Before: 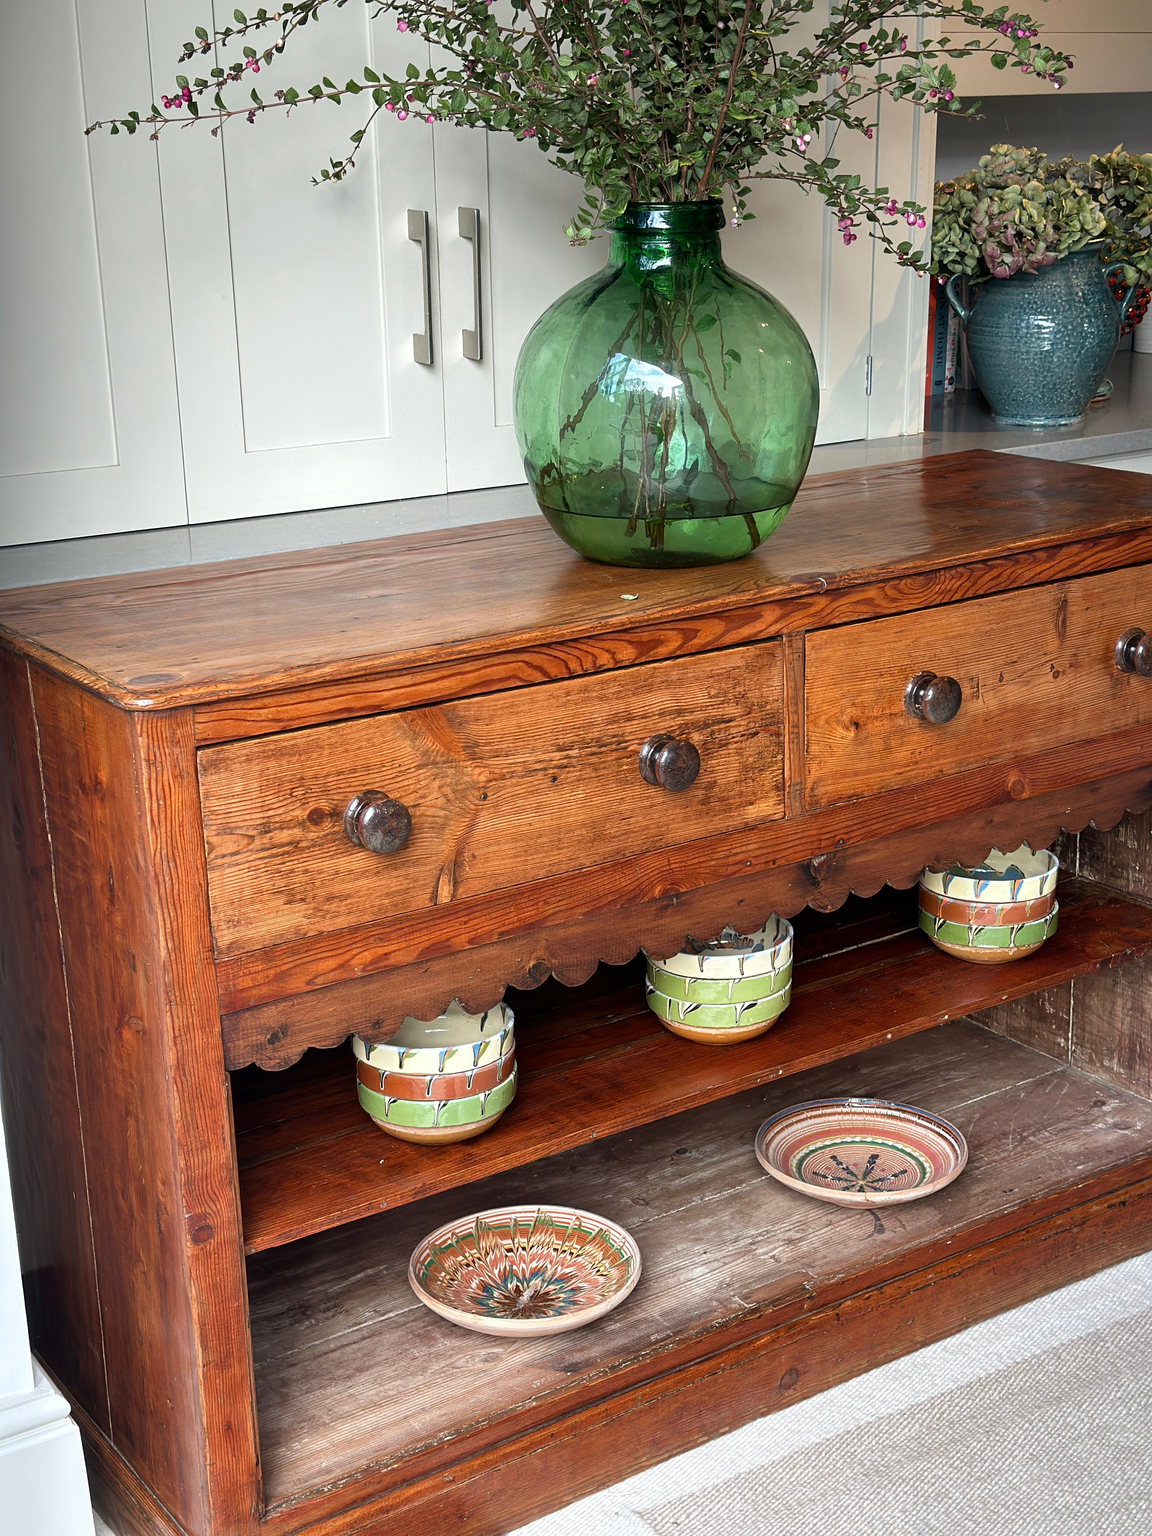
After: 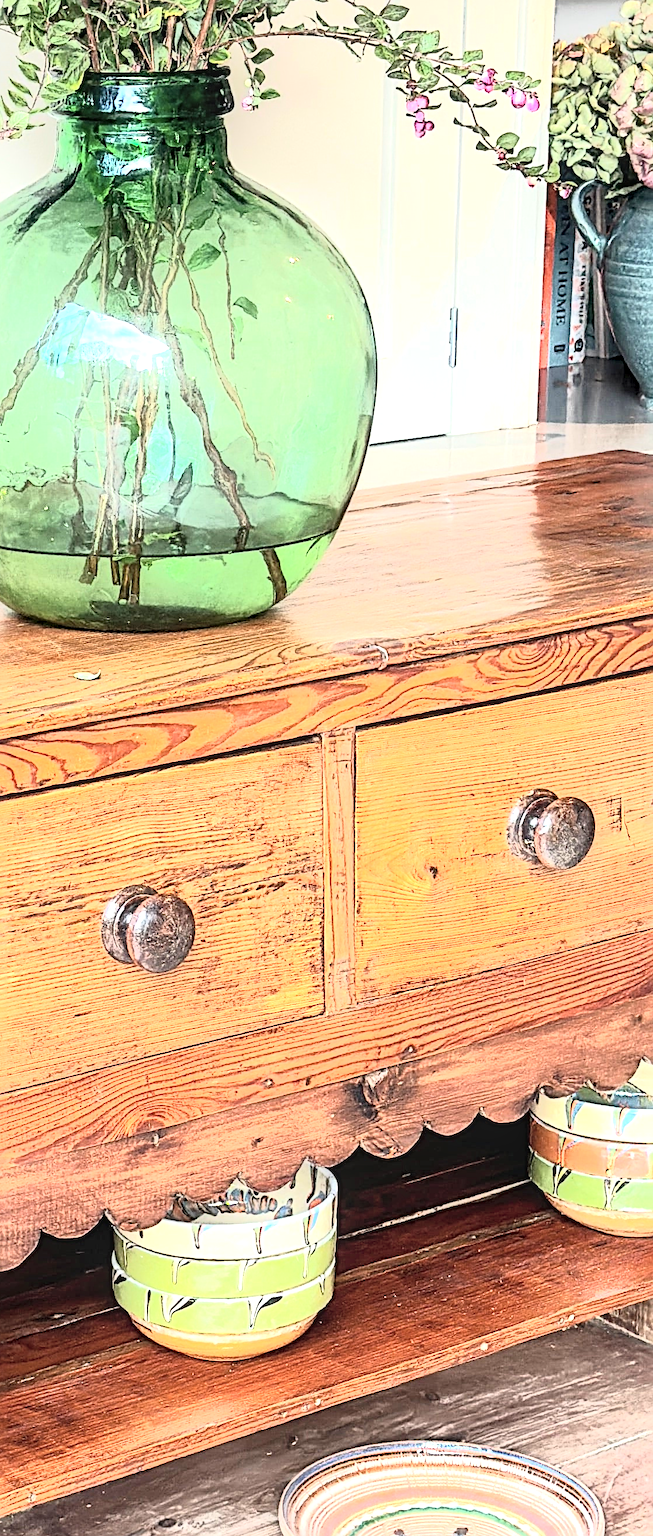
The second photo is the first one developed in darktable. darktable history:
exposure: black level correction 0, exposure 1.099 EV, compensate highlight preservation false
local contrast: on, module defaults
crop and rotate: left 49.729%, top 10.109%, right 13.125%, bottom 24.461%
sharpen: radius 4.869
tone curve: curves: ch0 [(0, 0) (0.003, 0.005) (0.011, 0.018) (0.025, 0.041) (0.044, 0.072) (0.069, 0.113) (0.1, 0.163) (0.136, 0.221) (0.177, 0.289) (0.224, 0.366) (0.277, 0.452) (0.335, 0.546) (0.399, 0.65) (0.468, 0.763) (0.543, 0.885) (0.623, 0.93) (0.709, 0.946) (0.801, 0.963) (0.898, 0.981) (1, 1)], color space Lab, independent channels, preserve colors none
